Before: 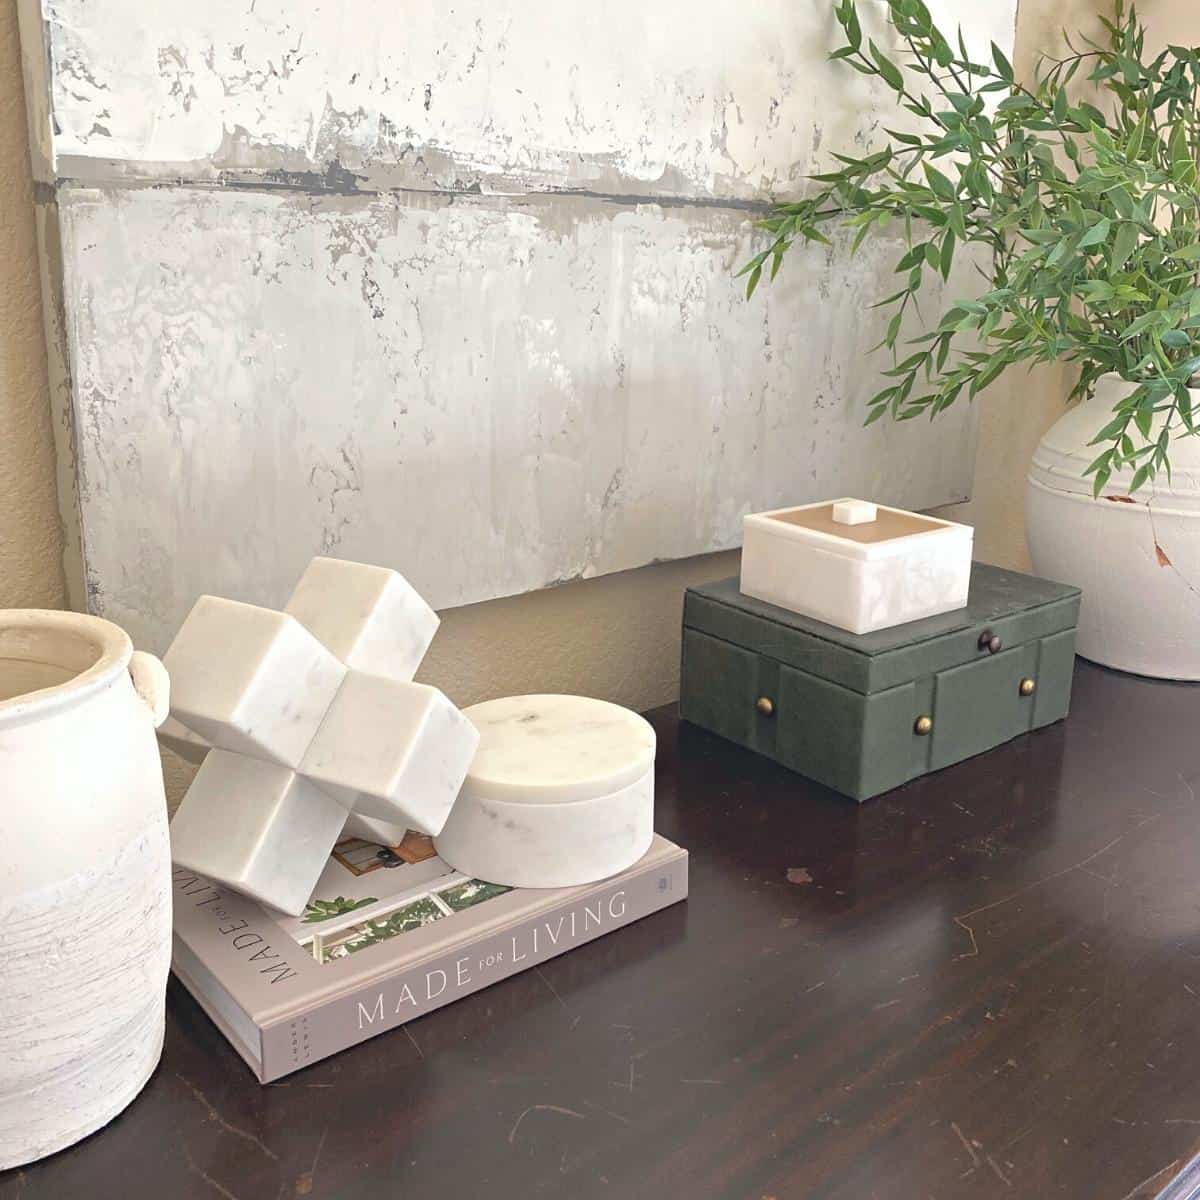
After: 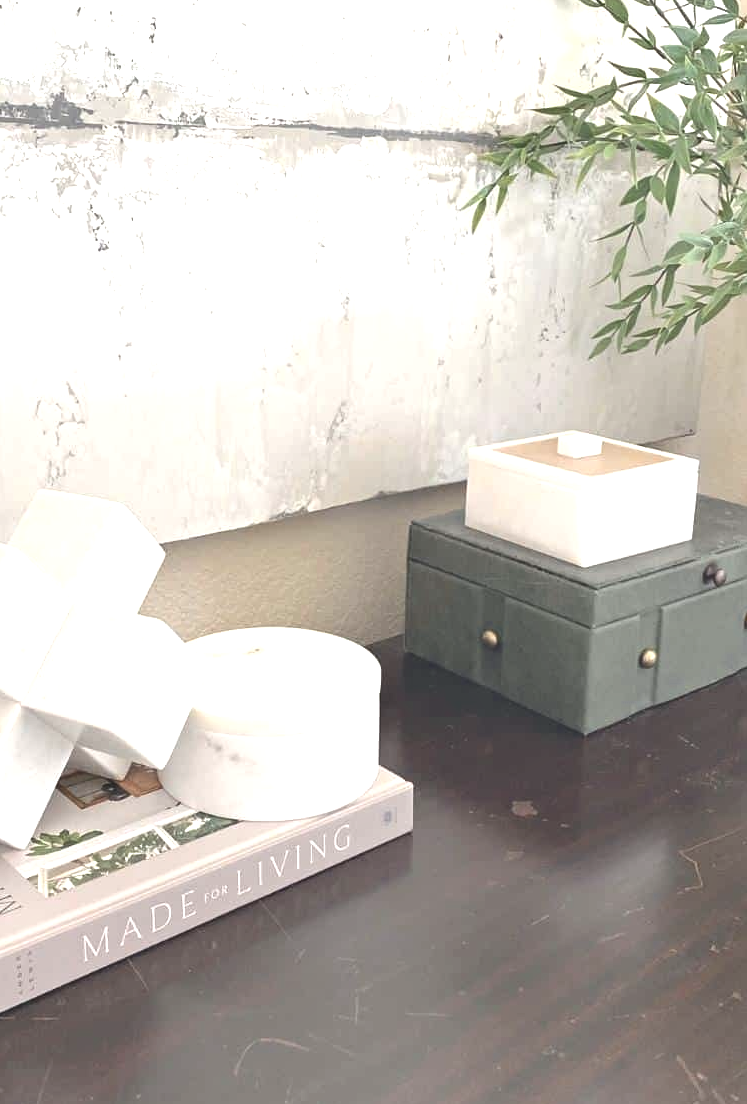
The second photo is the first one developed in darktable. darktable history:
contrast brightness saturation: contrast -0.24, saturation -0.426
exposure: black level correction 0, exposure 1.001 EV, compensate highlight preservation false
shadows and highlights: shadows 52.13, highlights -28.35, soften with gaussian
tone equalizer: -8 EV -0.38 EV, -7 EV -0.374 EV, -6 EV -0.331 EV, -5 EV -0.241 EV, -3 EV 0.195 EV, -2 EV 0.308 EV, -1 EV 0.391 EV, +0 EV 0.445 EV, smoothing diameter 2.19%, edges refinement/feathering 17.57, mask exposure compensation -1.57 EV, filter diffusion 5
crop and rotate: left 22.967%, top 5.628%, right 14.728%, bottom 2.302%
color zones: curves: ch0 [(0, 0.497) (0.143, 0.5) (0.286, 0.5) (0.429, 0.483) (0.571, 0.116) (0.714, -0.006) (0.857, 0.28) (1, 0.497)]
